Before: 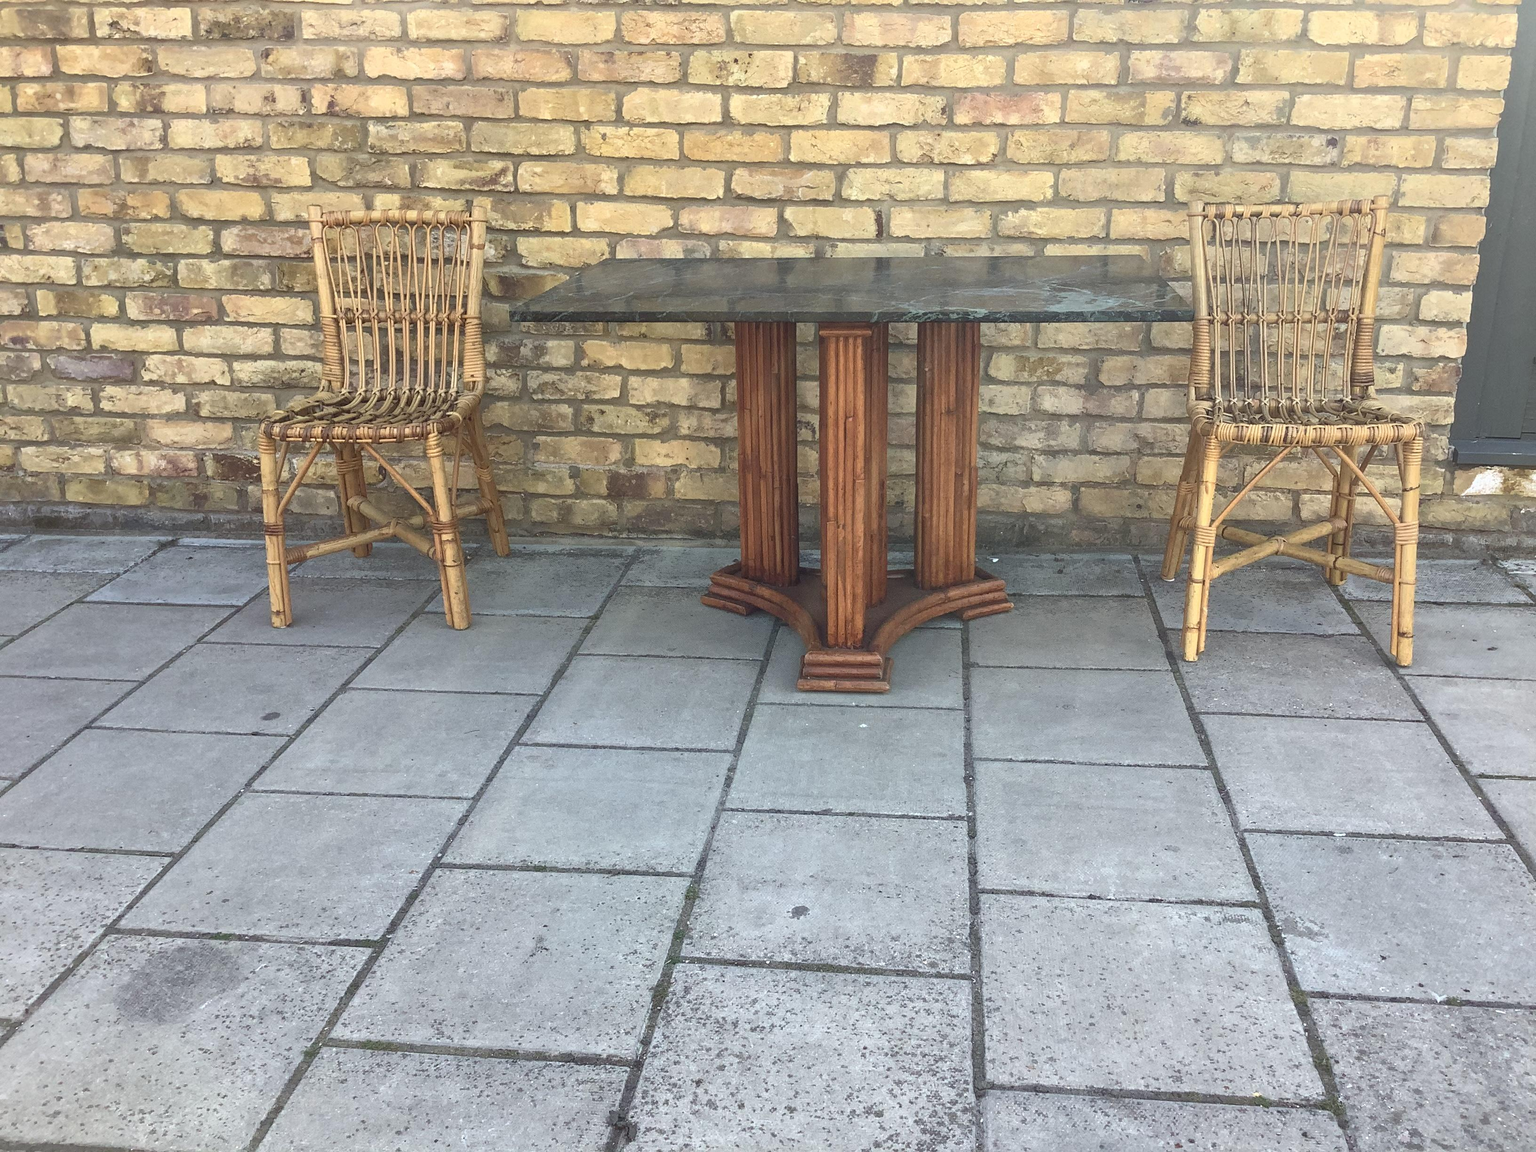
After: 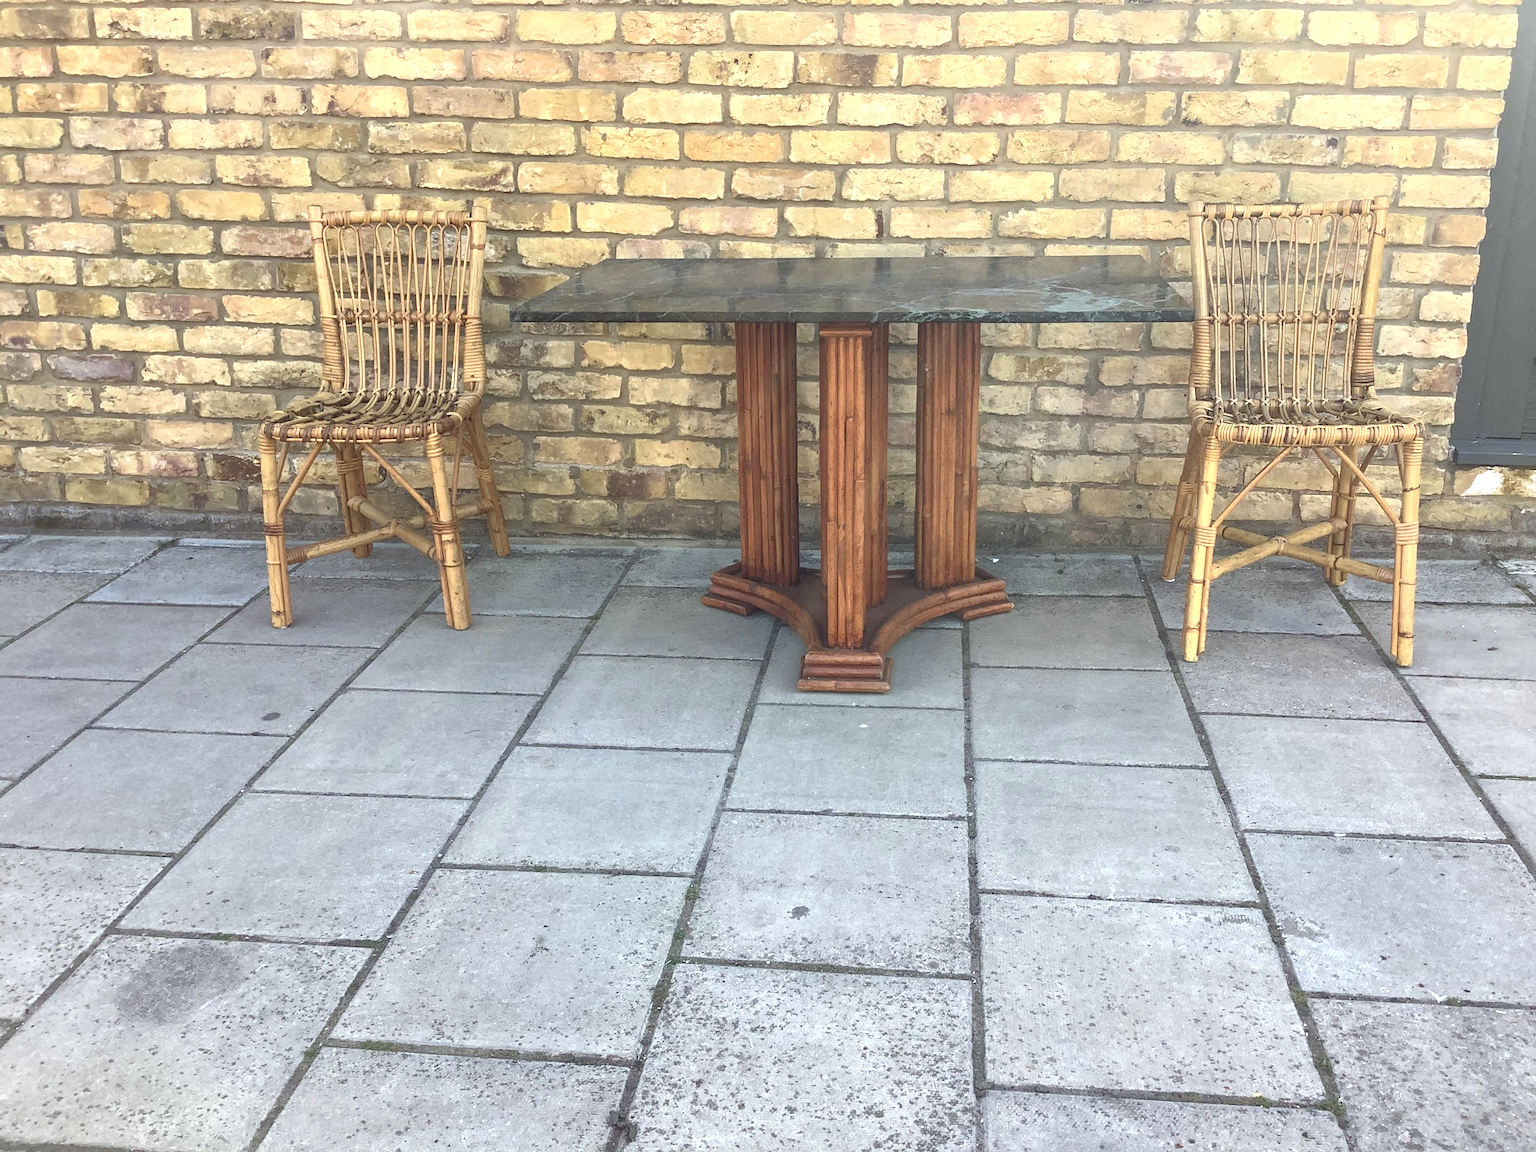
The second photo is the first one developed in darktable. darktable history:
exposure: exposure 0.379 EV, compensate exposure bias true, compensate highlight preservation false
